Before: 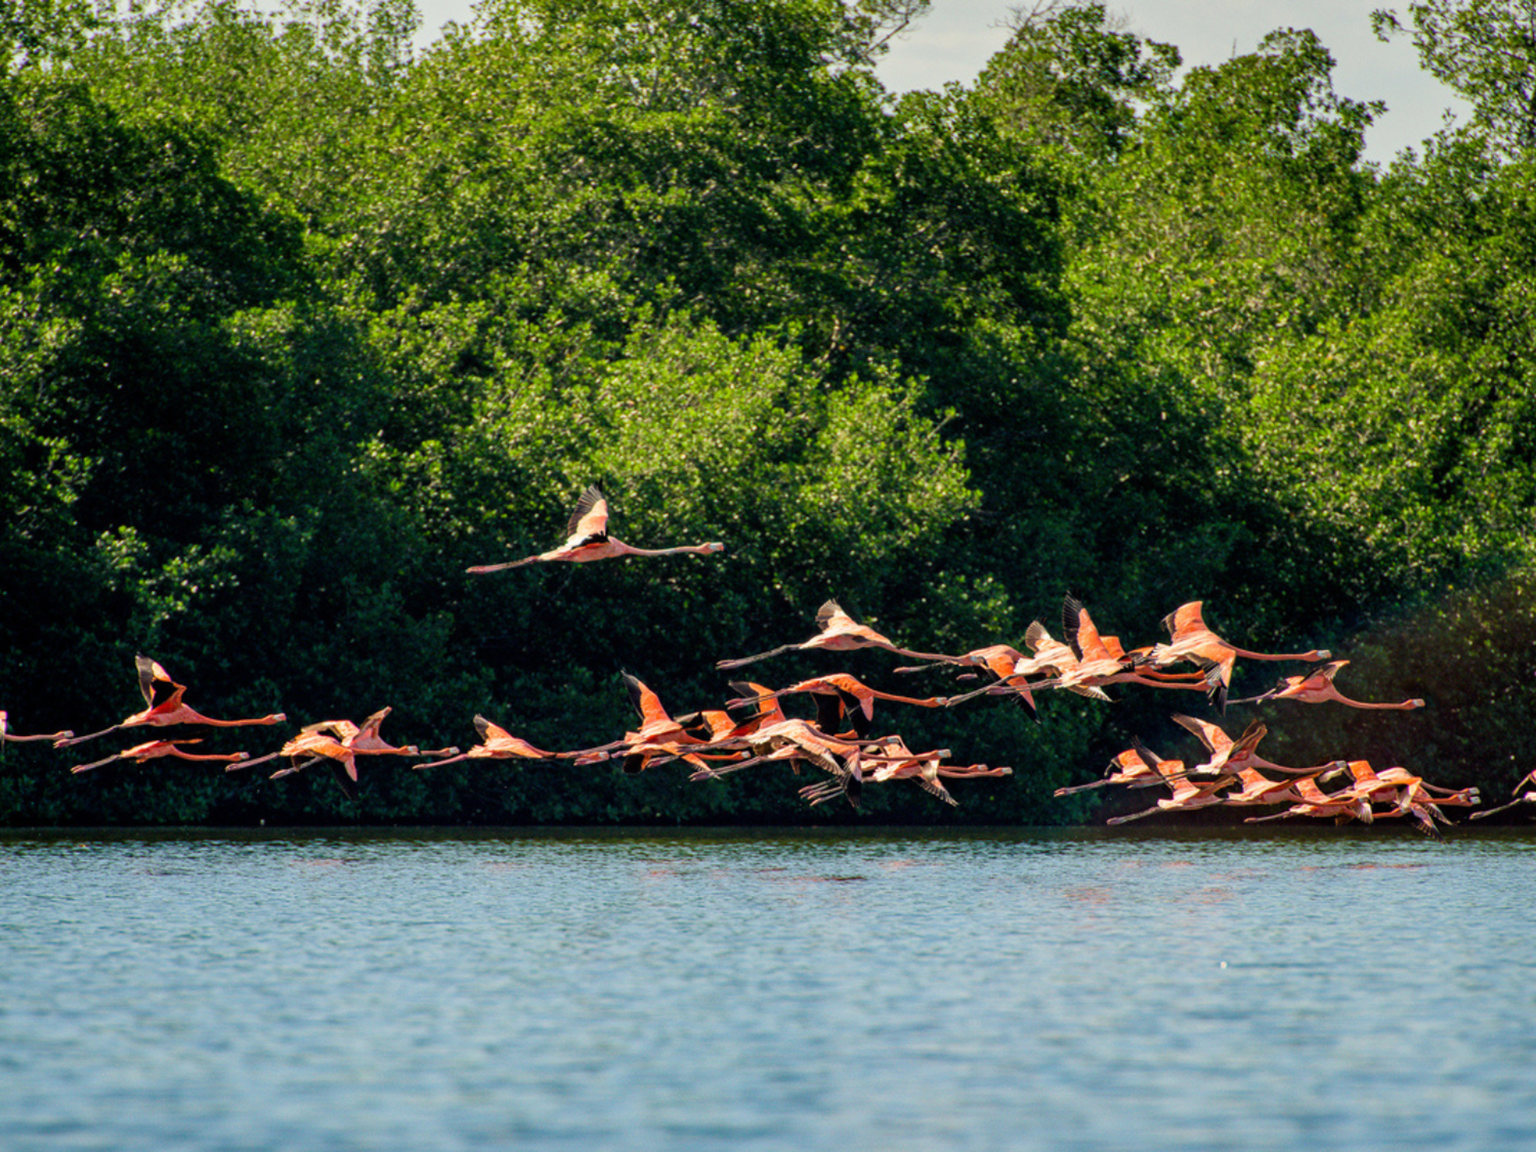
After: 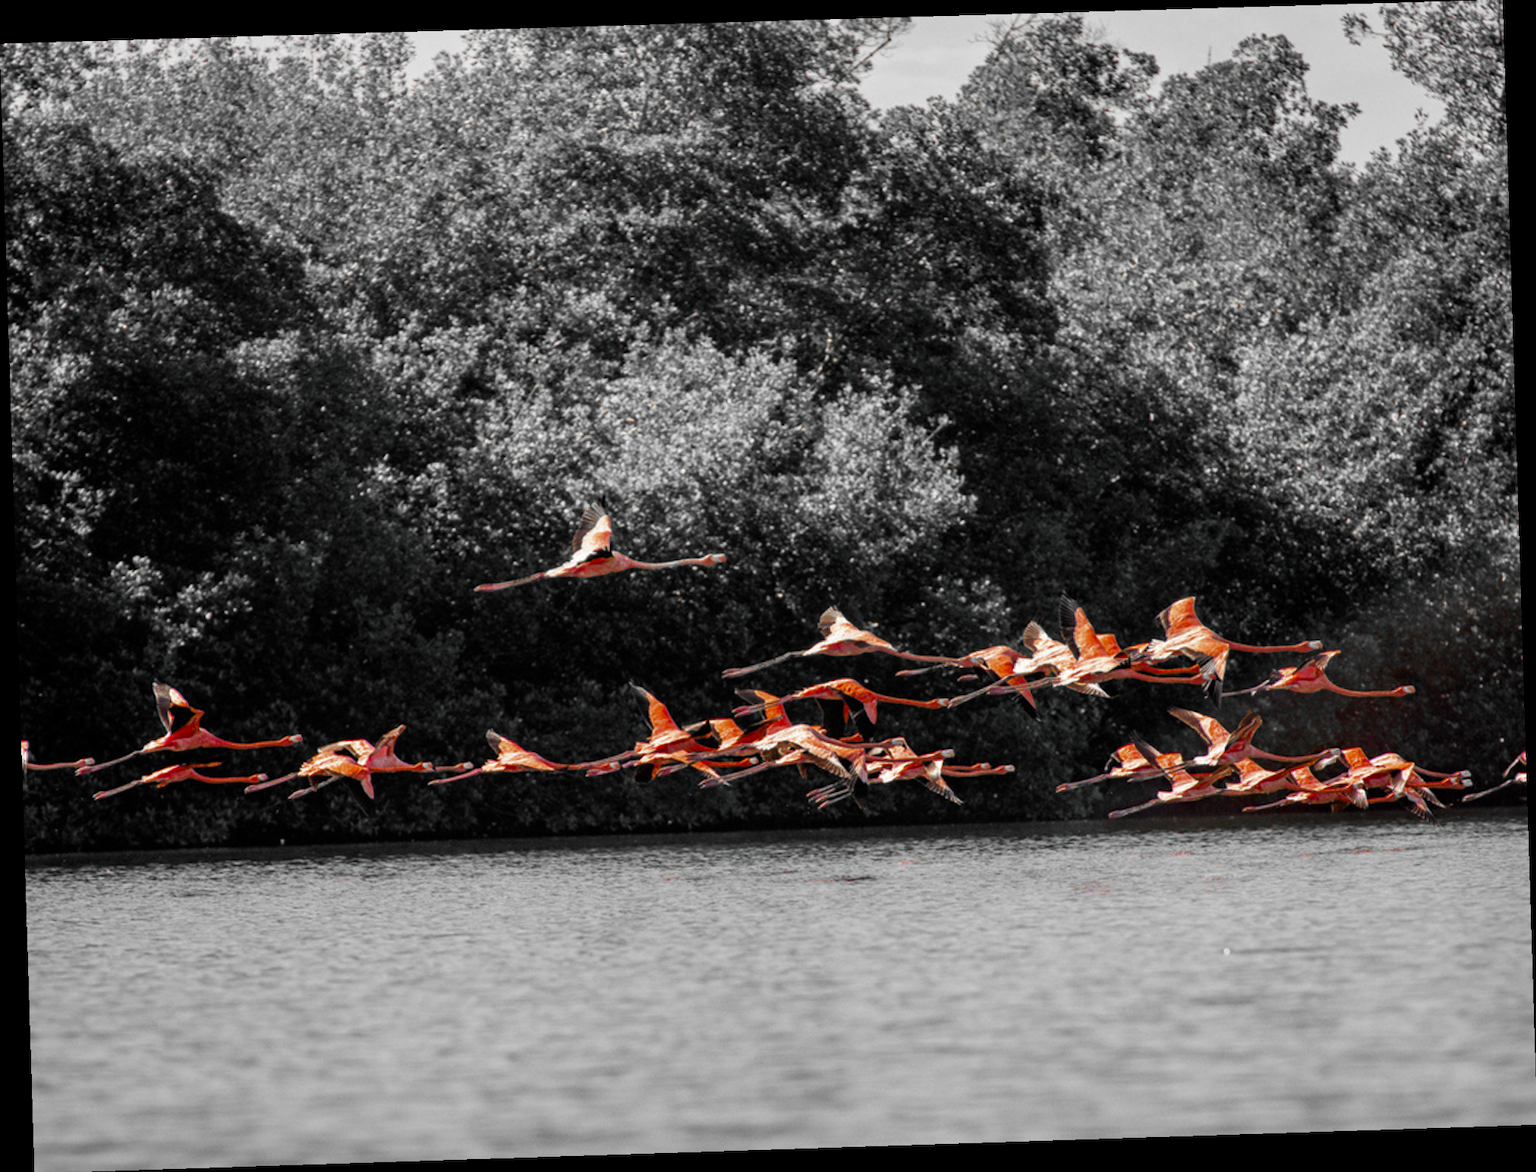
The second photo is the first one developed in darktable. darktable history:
rotate and perspective: rotation -1.77°, lens shift (horizontal) 0.004, automatic cropping off
color zones: curves: ch0 [(0, 0.497) (0.096, 0.361) (0.221, 0.538) (0.429, 0.5) (0.571, 0.5) (0.714, 0.5) (0.857, 0.5) (1, 0.497)]; ch1 [(0, 0.5) (0.143, 0.5) (0.257, -0.002) (0.429, 0.04) (0.571, -0.001) (0.714, -0.015) (0.857, 0.024) (1, 0.5)]
